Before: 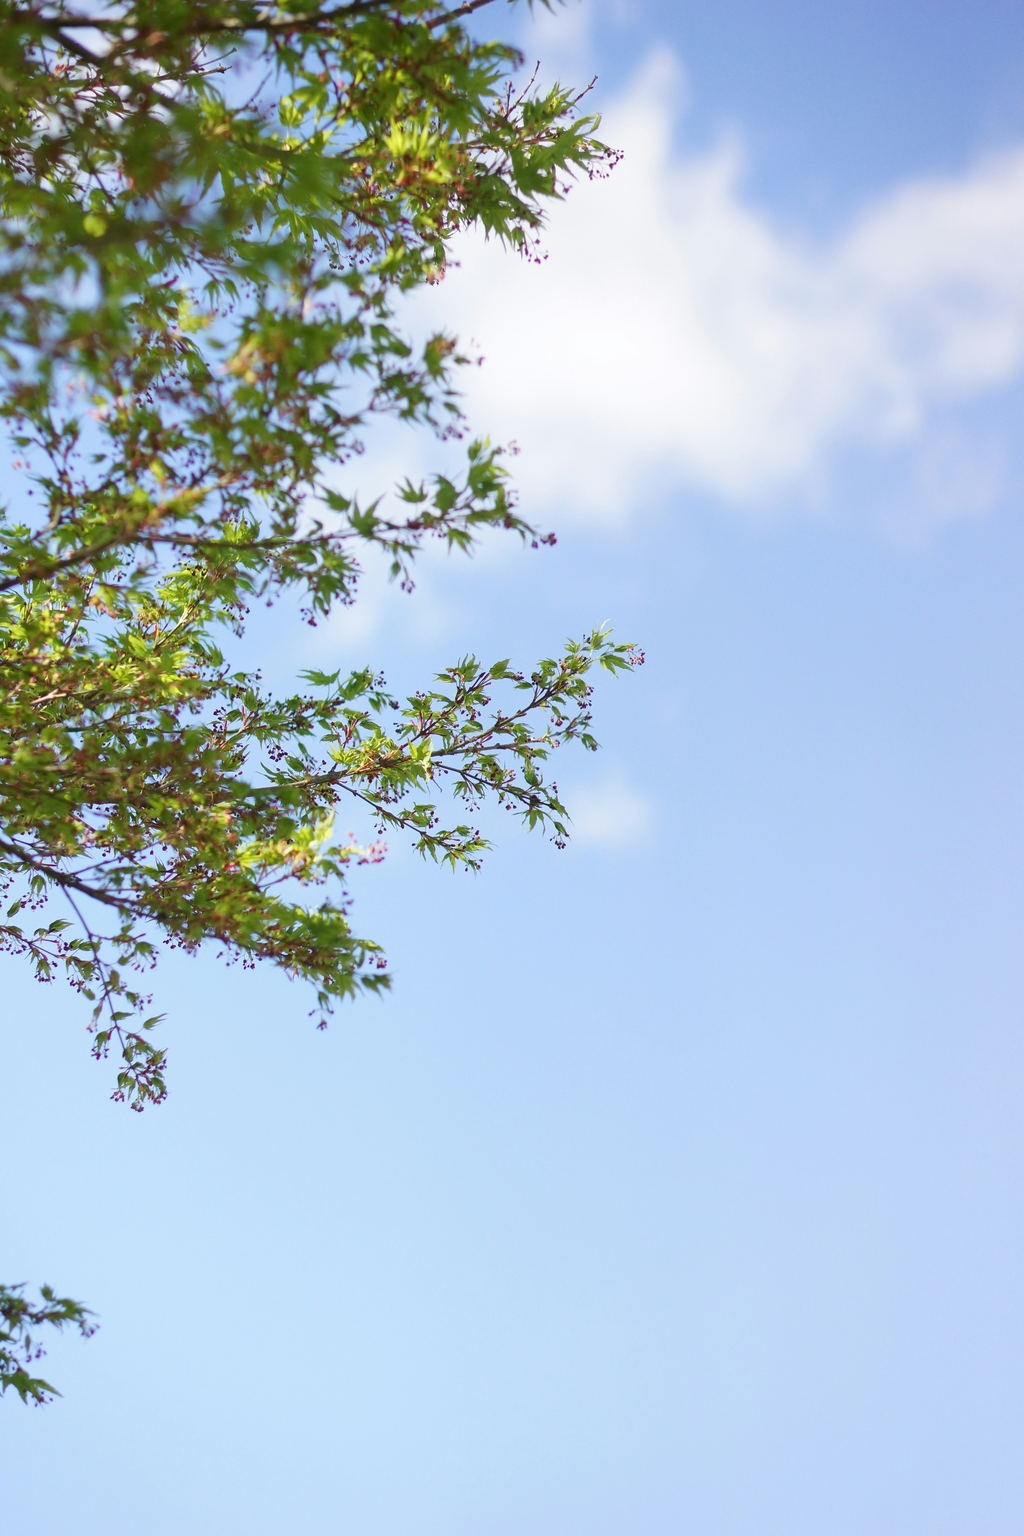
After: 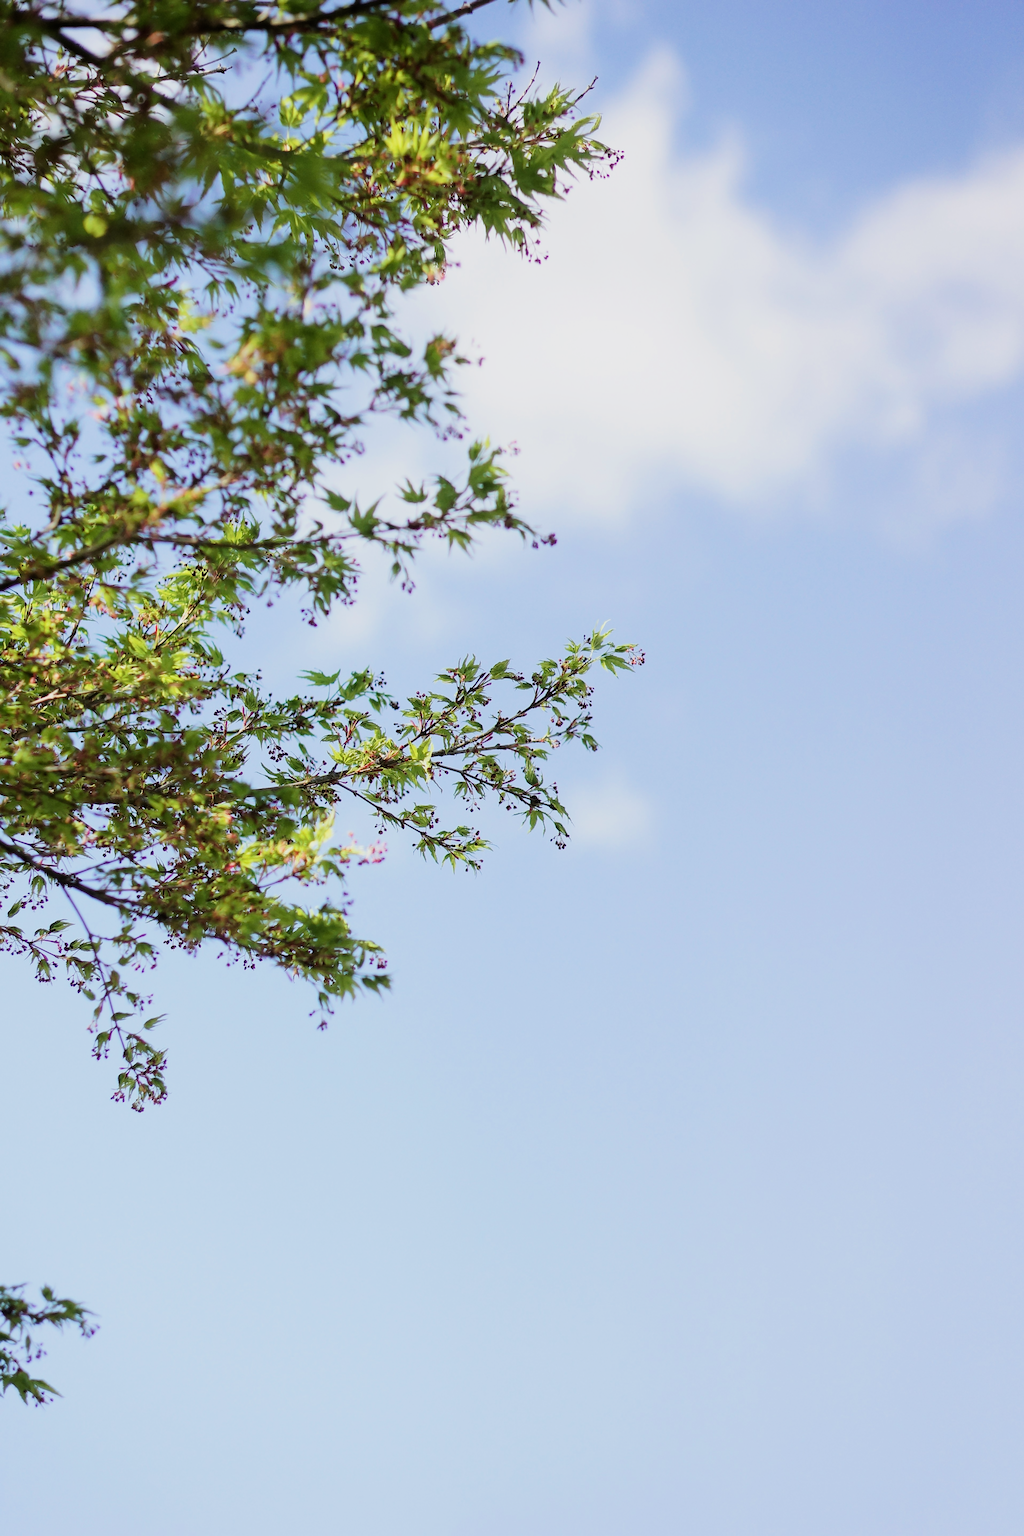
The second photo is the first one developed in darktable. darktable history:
filmic rgb: black relative exposure -8.01 EV, white relative exposure 4.01 EV, threshold 3.03 EV, hardness 4.1, contrast 1.379, enable highlight reconstruction true
sharpen: amount 0.211
